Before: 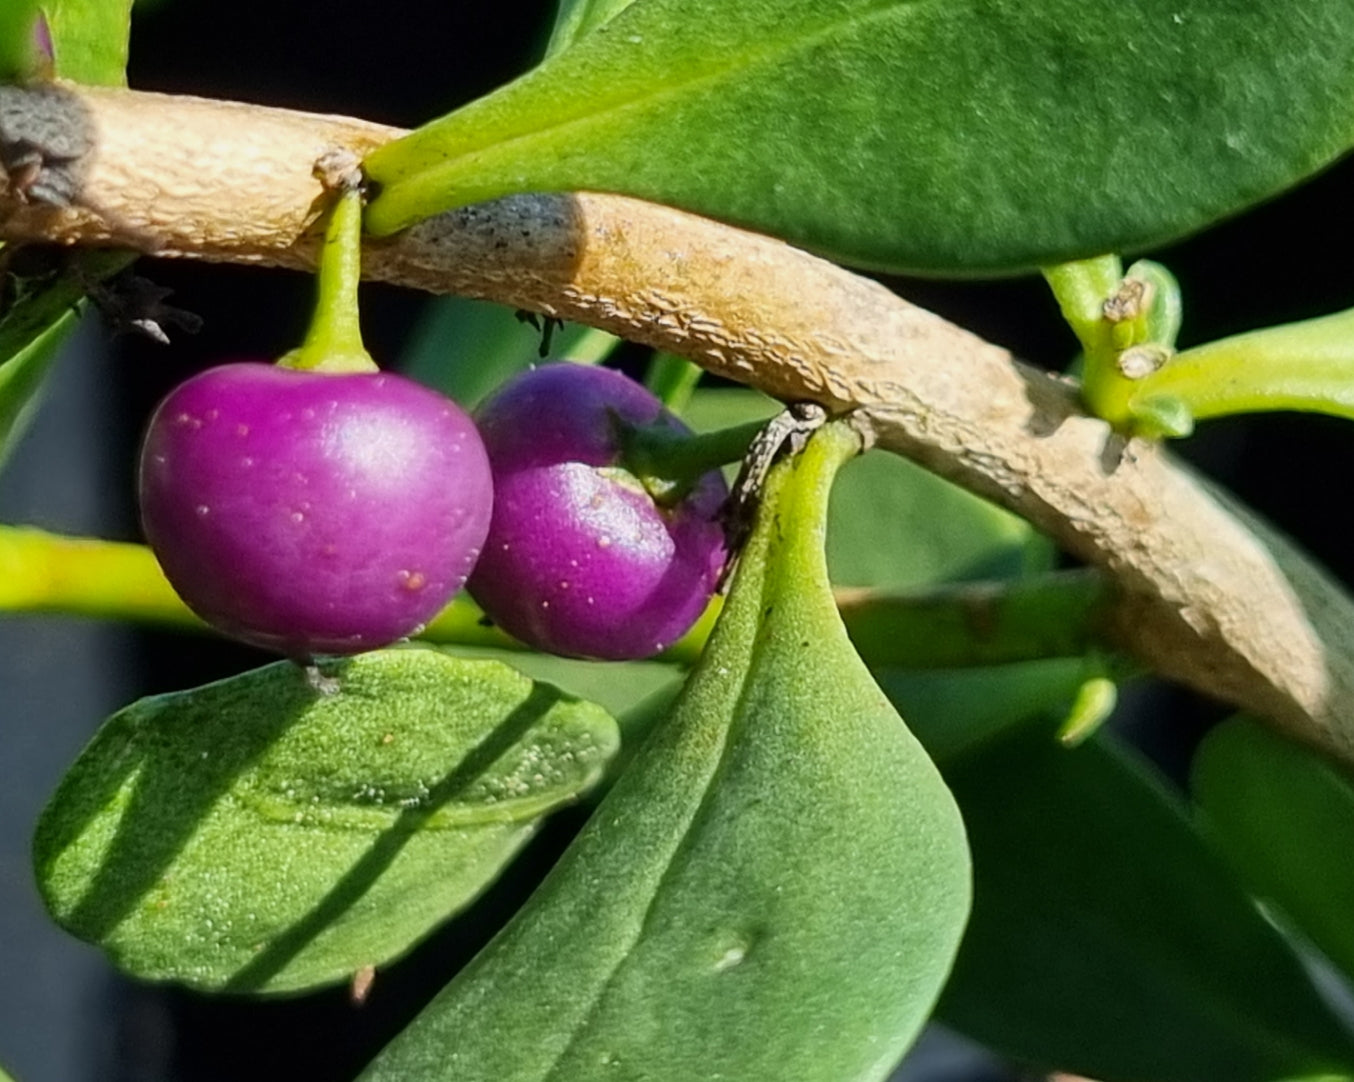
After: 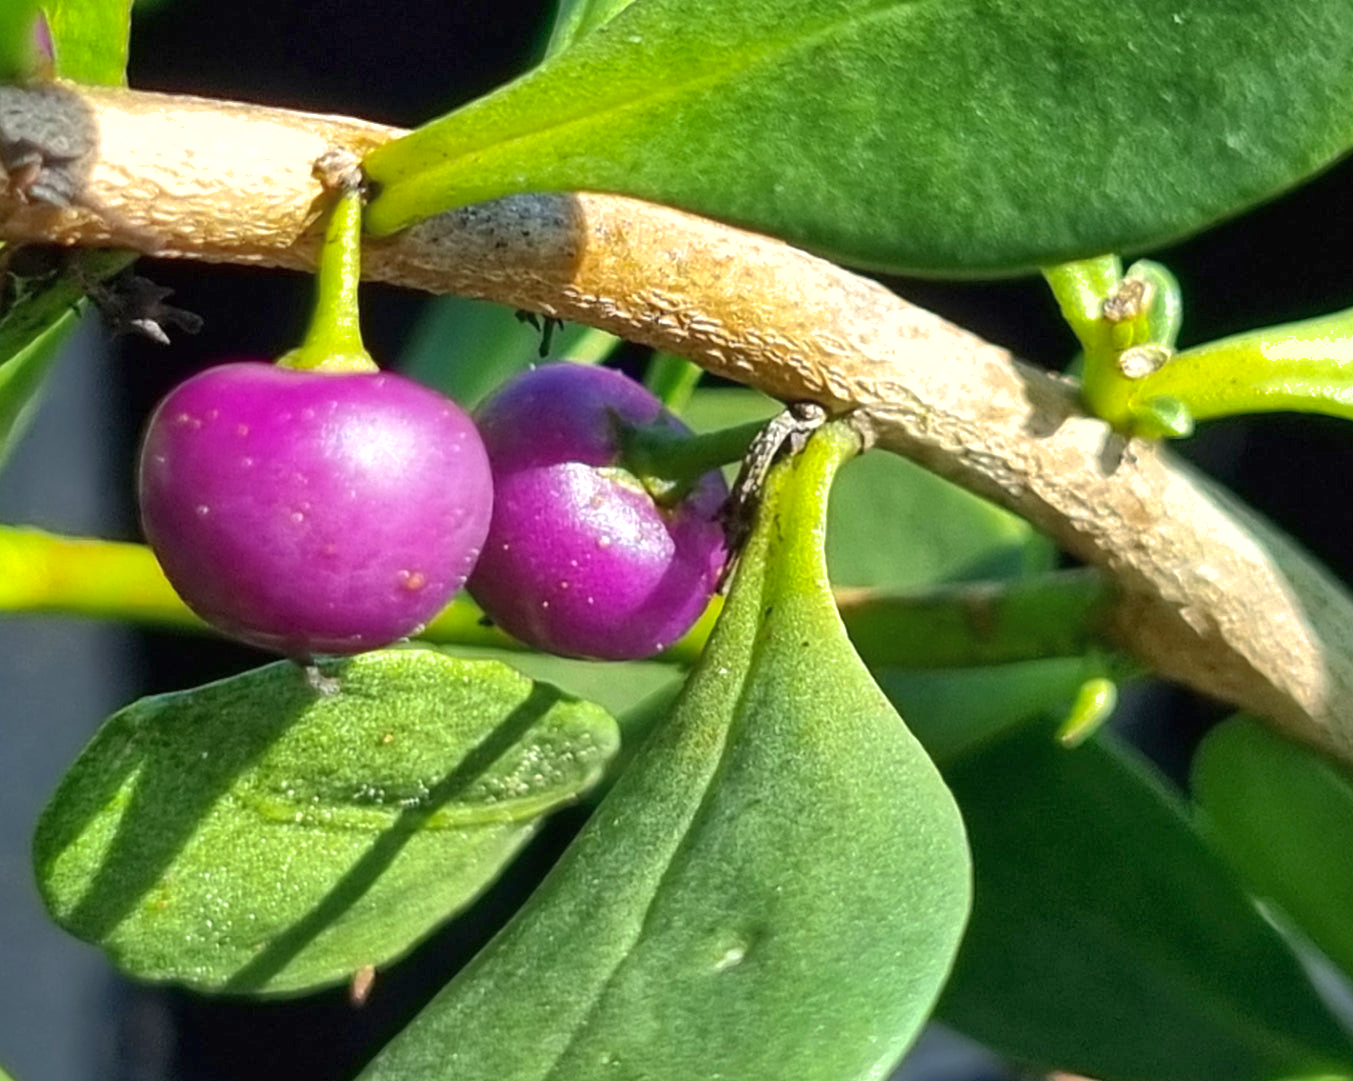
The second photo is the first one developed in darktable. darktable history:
exposure: black level correction 0, exposure 0.5 EV, compensate highlight preservation false
shadows and highlights: on, module defaults
